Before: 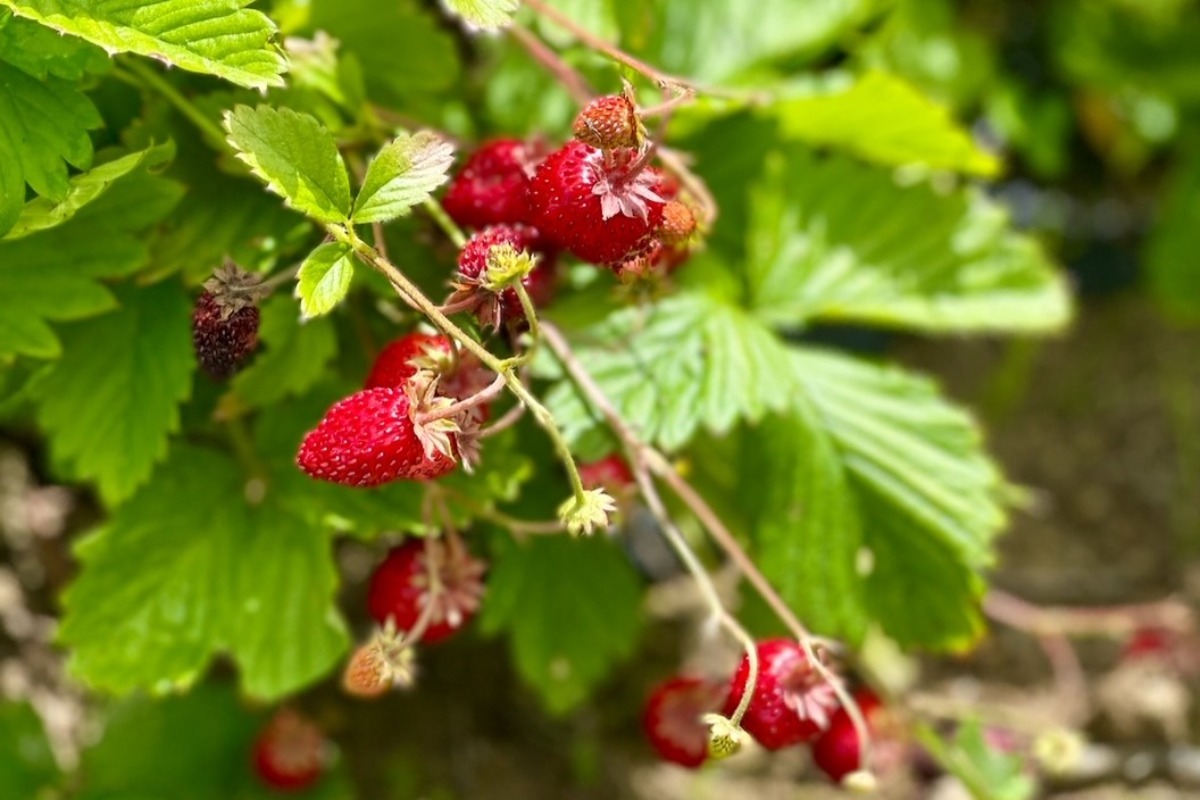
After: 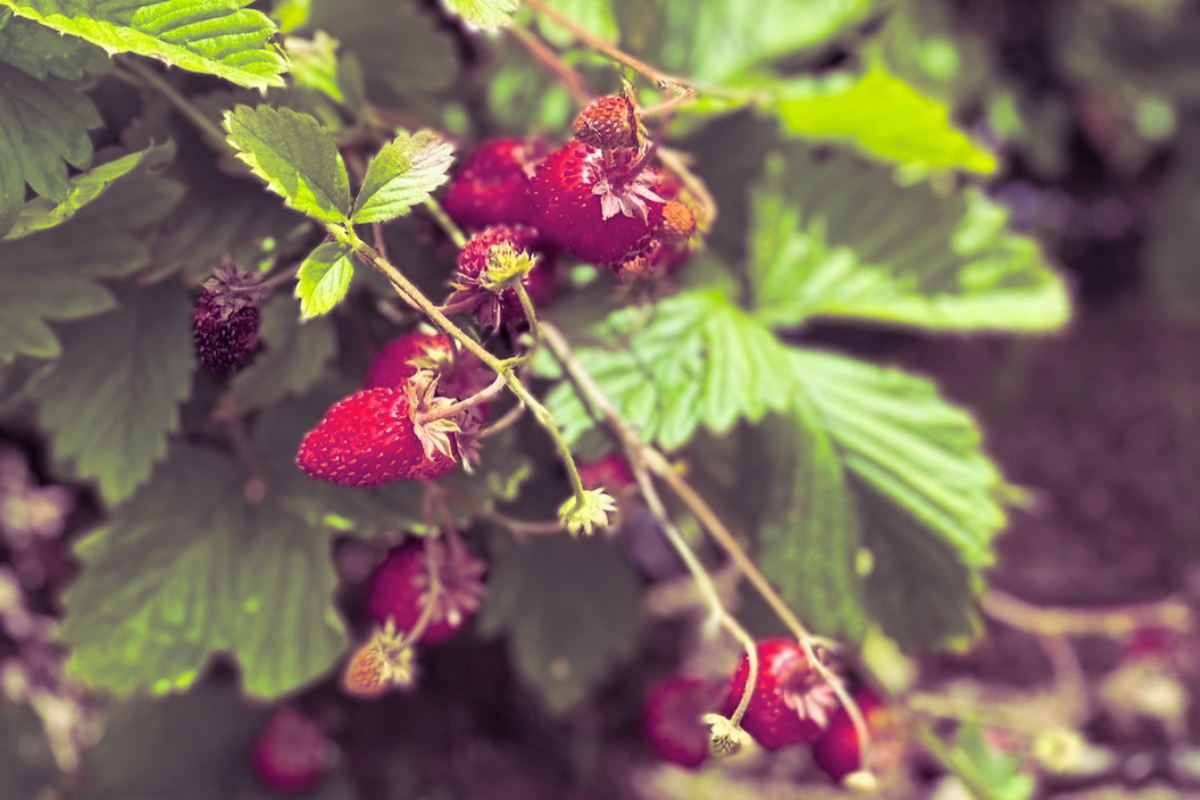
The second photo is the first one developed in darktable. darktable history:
split-toning: shadows › hue 277.2°, shadows › saturation 0.74
rgb curve: curves: ch0 [(0, 0) (0.053, 0.068) (0.122, 0.128) (1, 1)]
